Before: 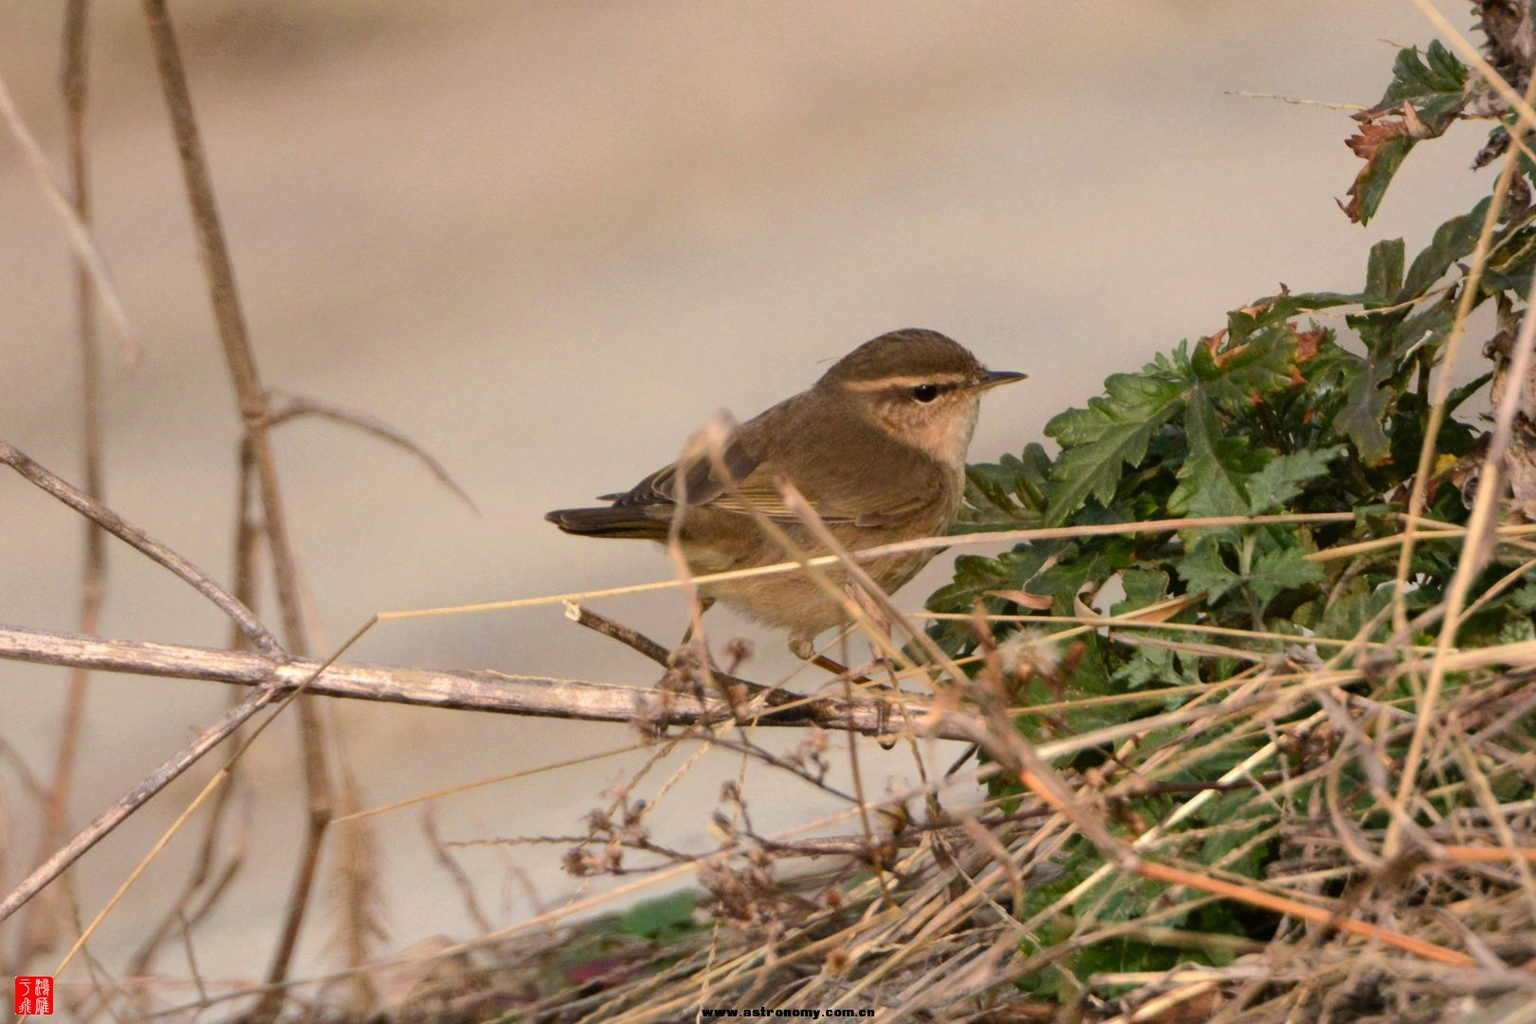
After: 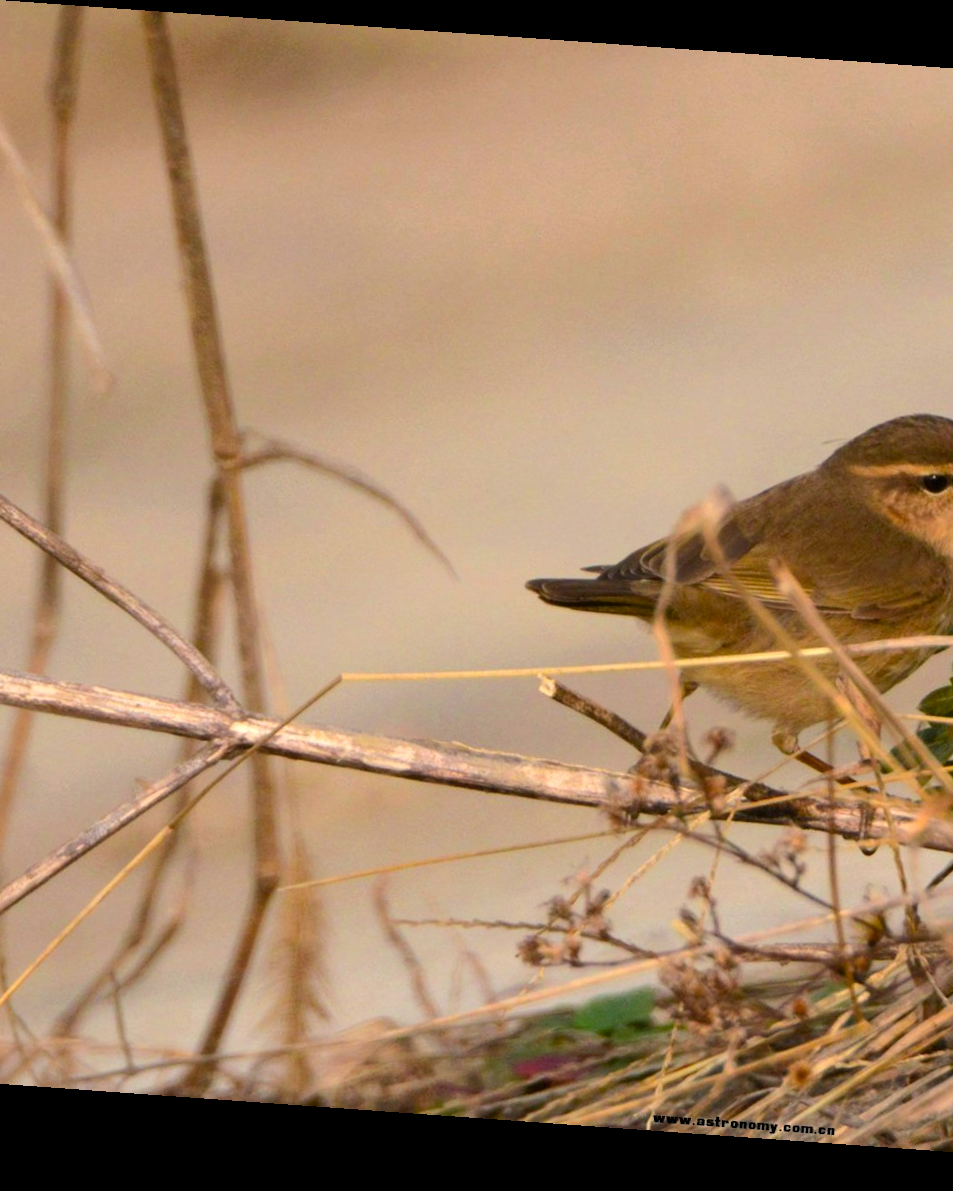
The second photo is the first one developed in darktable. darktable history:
crop: left 5.114%, right 38.589%
white balance: red 1.009, blue 0.985
color balance rgb: perceptual saturation grading › global saturation 20%, global vibrance 20%
rotate and perspective: rotation 4.1°, automatic cropping off
